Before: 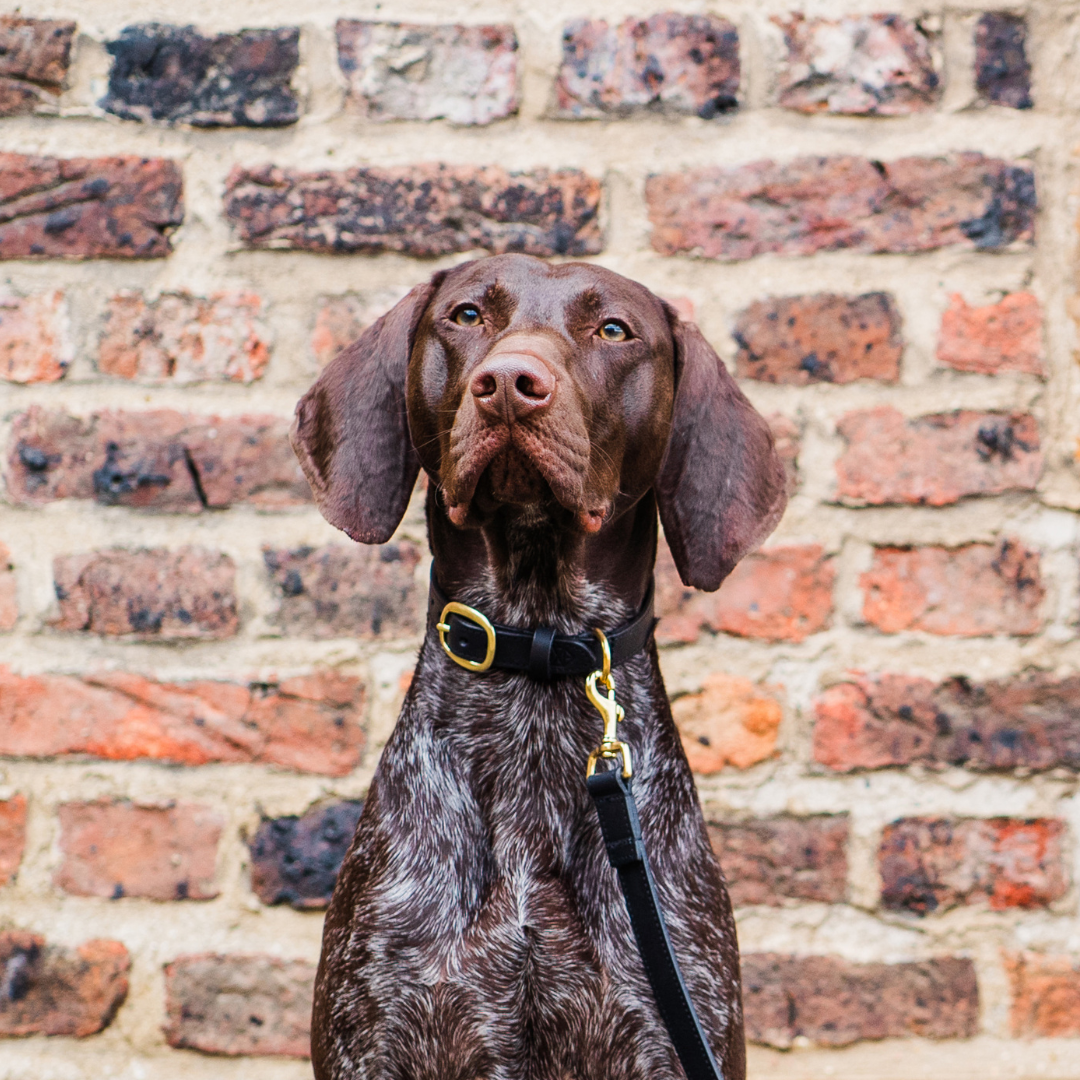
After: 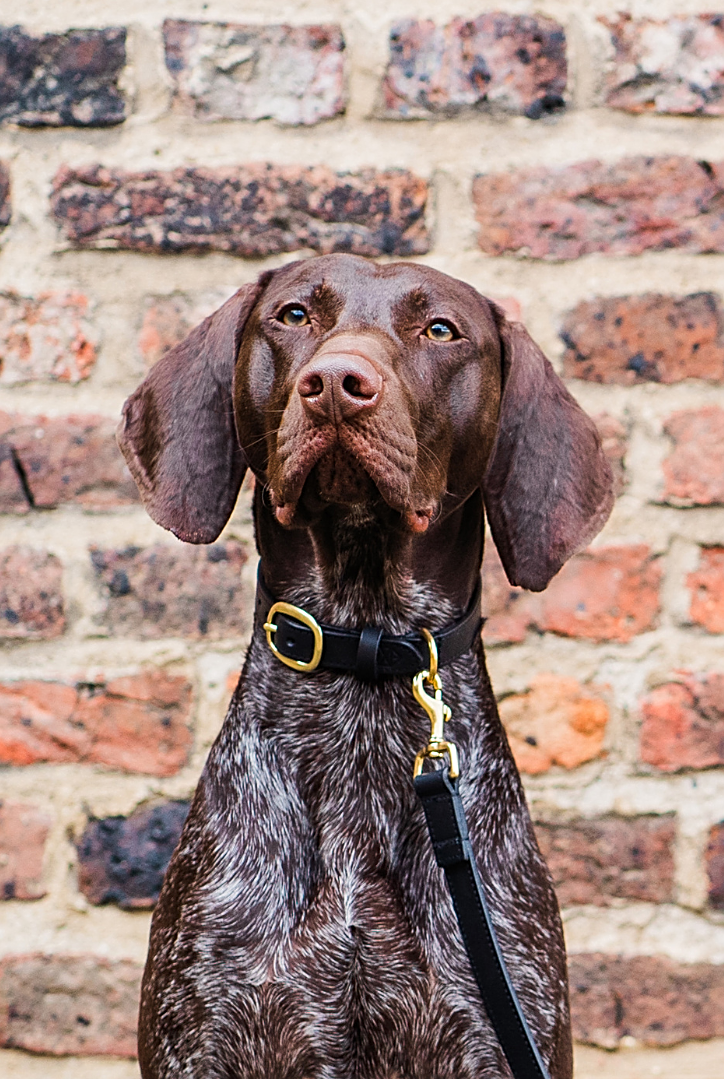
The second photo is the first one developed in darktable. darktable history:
crop and rotate: left 16.088%, right 16.846%
sharpen: radius 1.969
